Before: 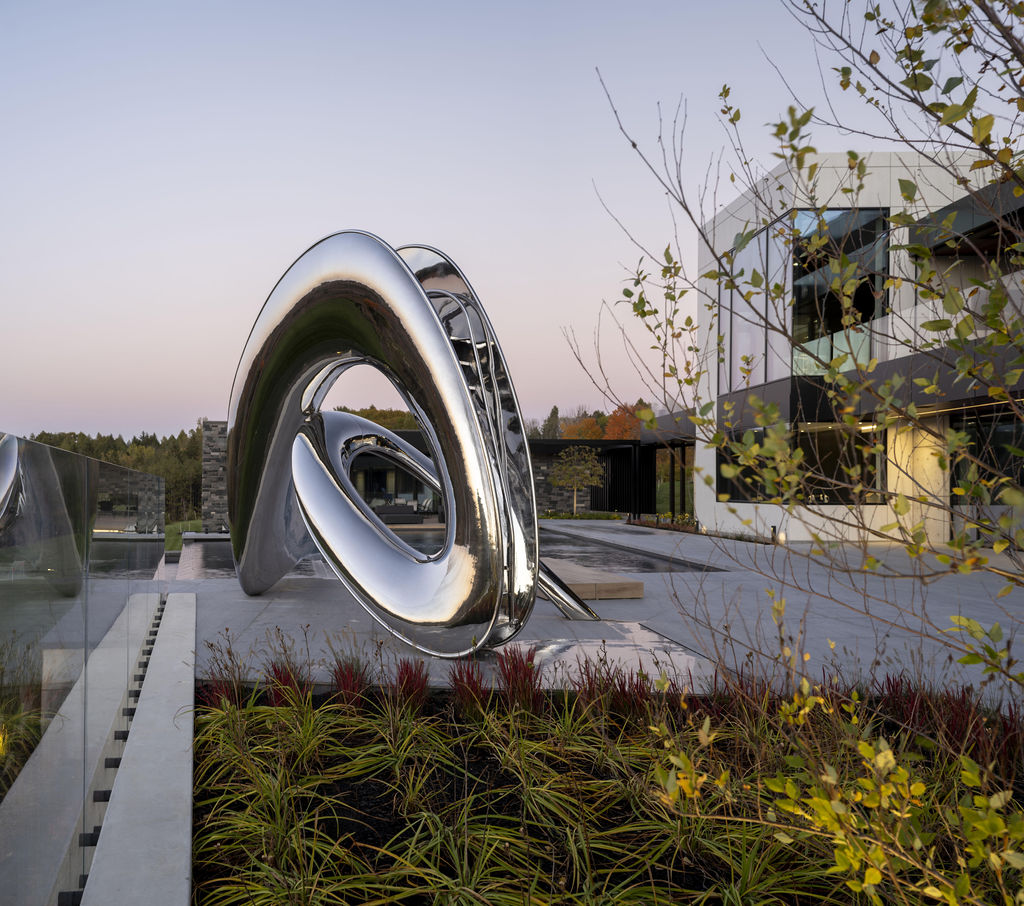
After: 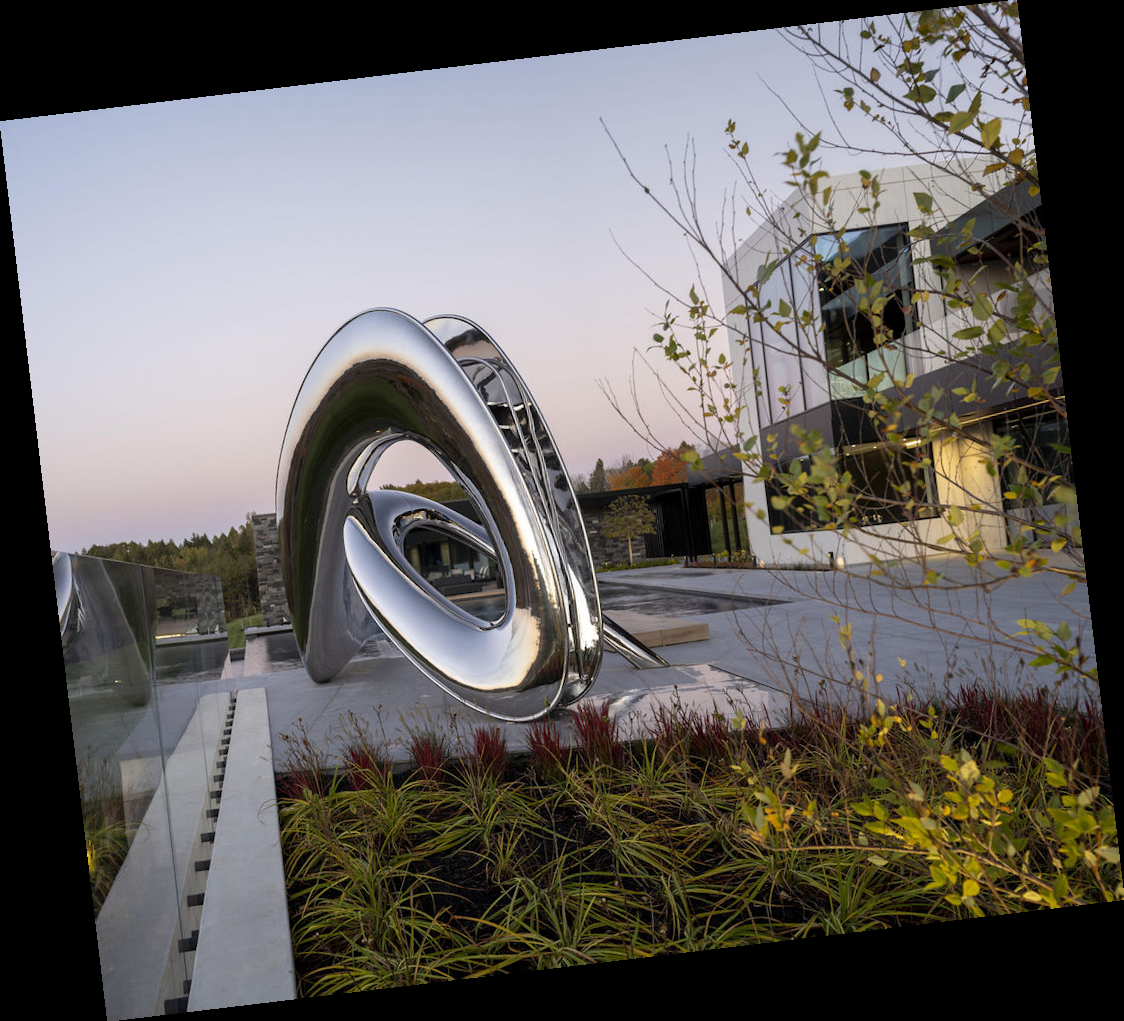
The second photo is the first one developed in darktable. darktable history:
rotate and perspective: rotation -6.83°, automatic cropping off
white balance: emerald 1
